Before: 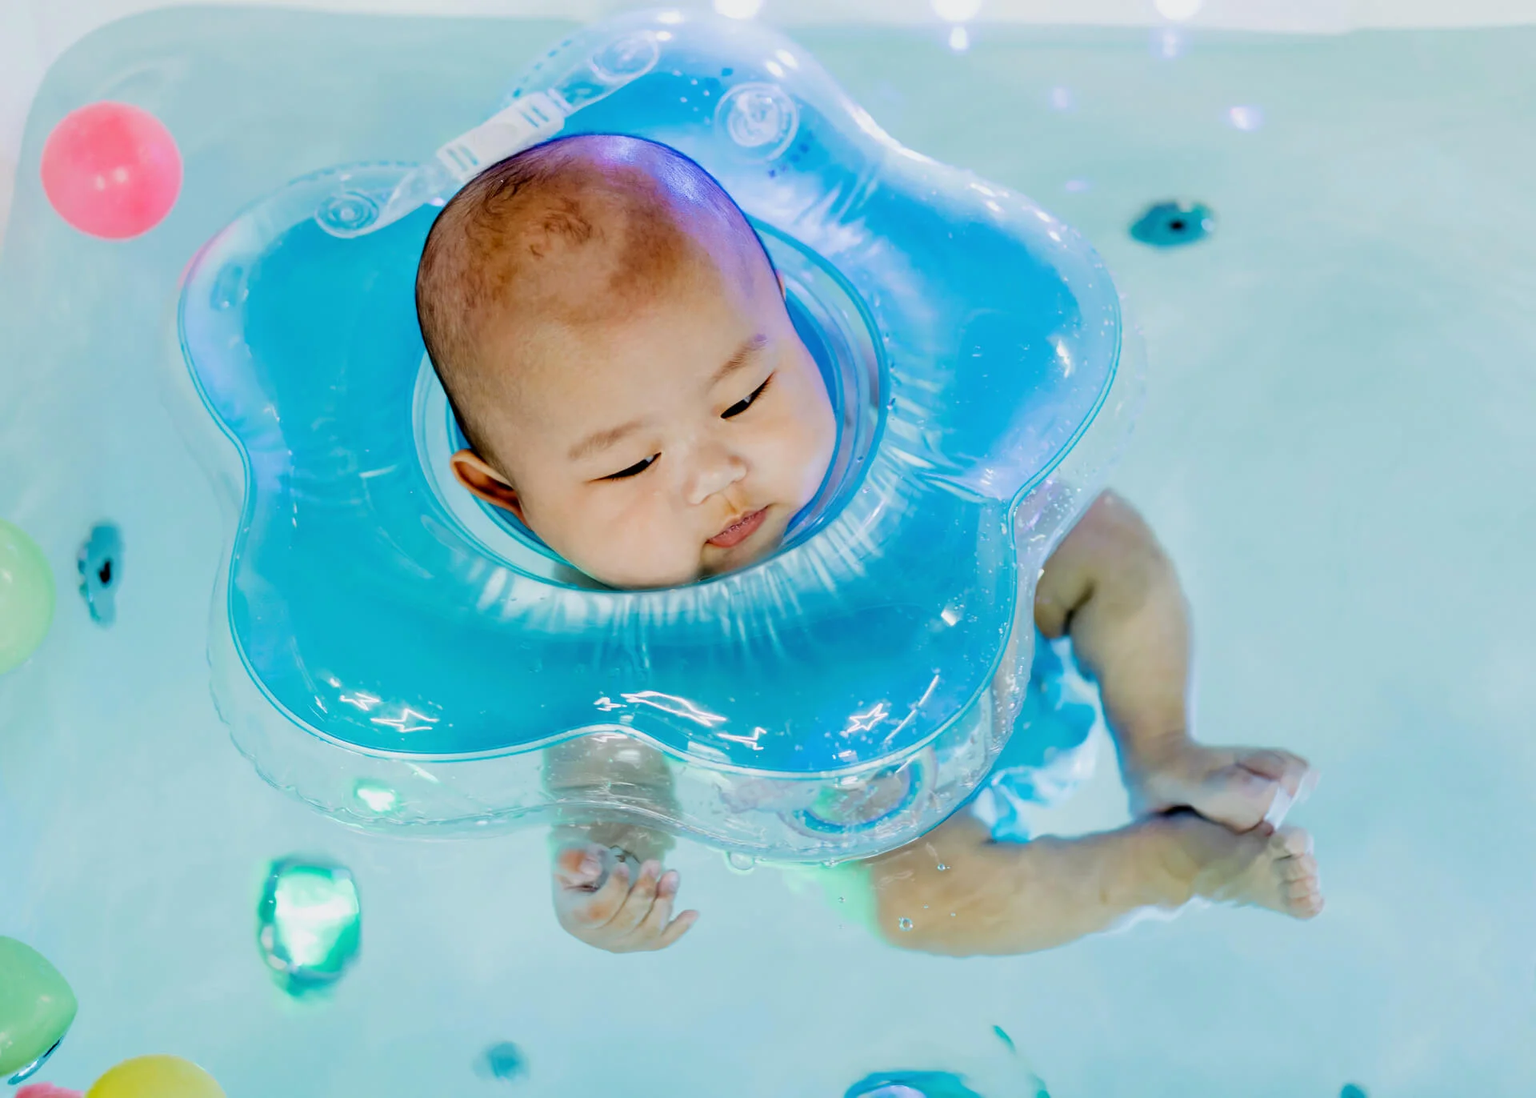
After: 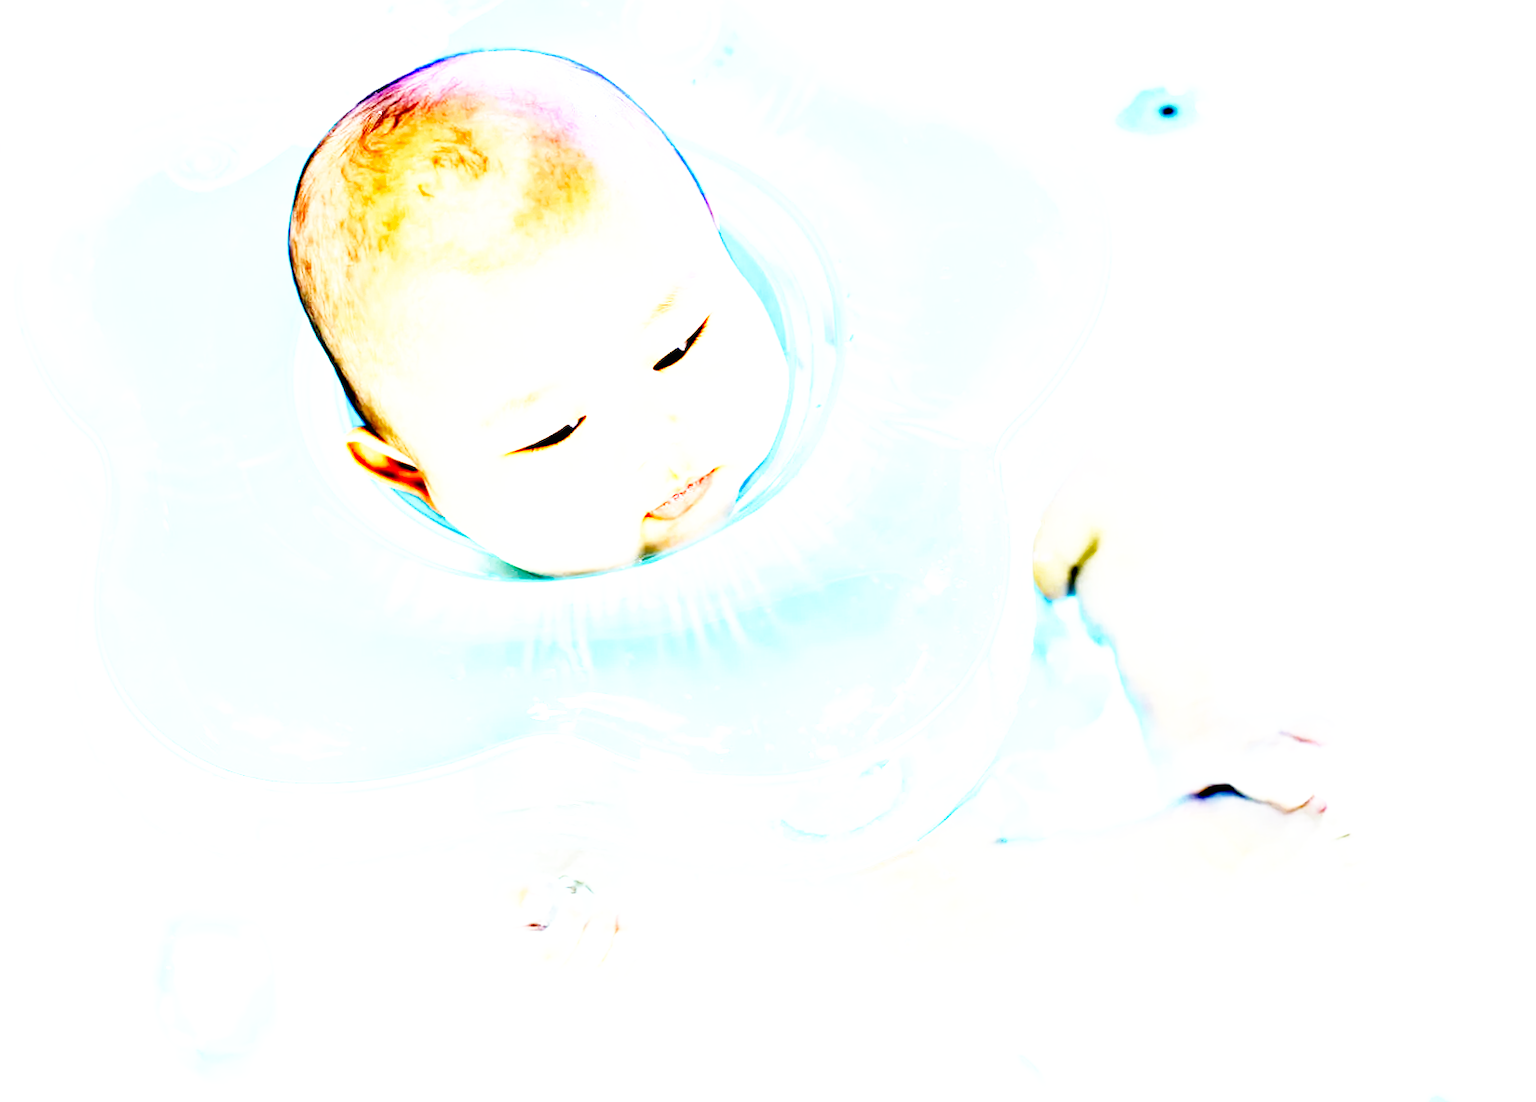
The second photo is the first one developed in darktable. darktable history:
base curve: curves: ch0 [(0, 0) (0.007, 0.004) (0.027, 0.03) (0.046, 0.07) (0.207, 0.54) (0.442, 0.872) (0.673, 0.972) (1, 1)], preserve colors none
haze removal: compatibility mode true, adaptive false
crop and rotate: angle 3.88°, left 6.14%, top 5.685%
exposure: black level correction 0, exposure 2.14 EV, compensate highlight preservation false
shadows and highlights: shadows 24.98, highlights -23.15, highlights color adjustment 45.28%
